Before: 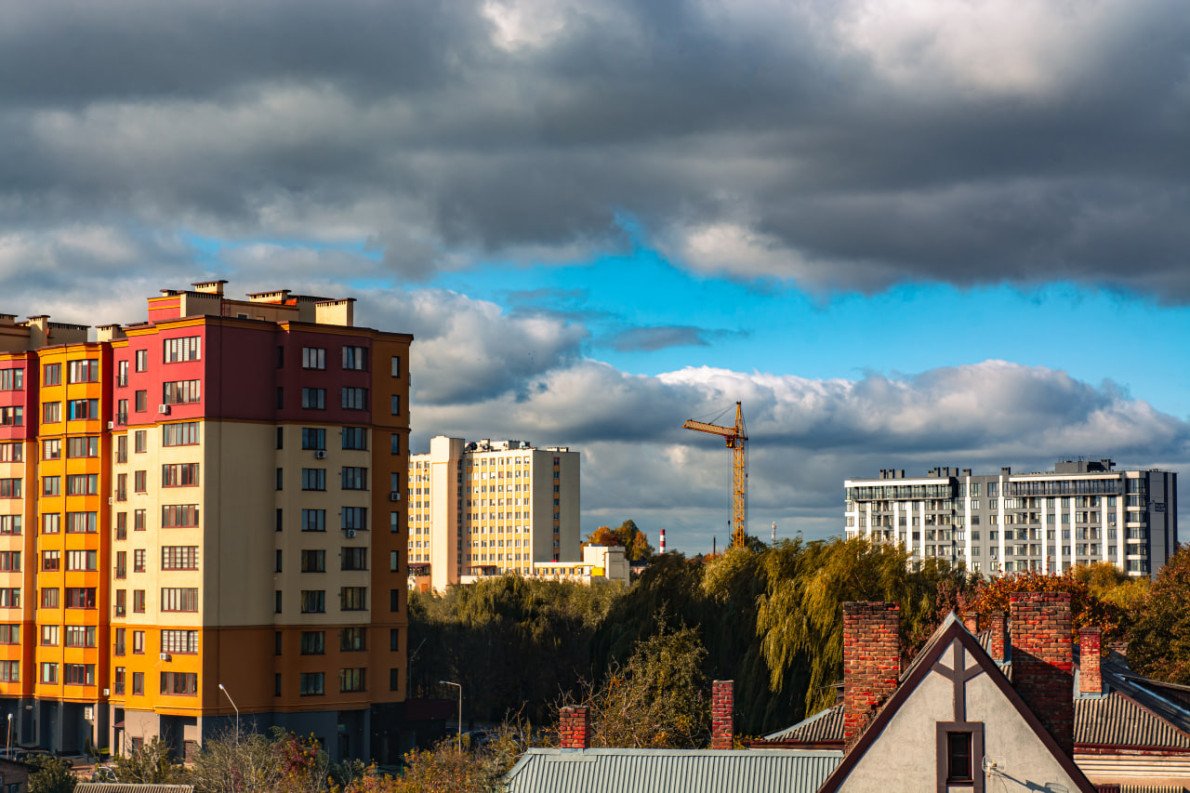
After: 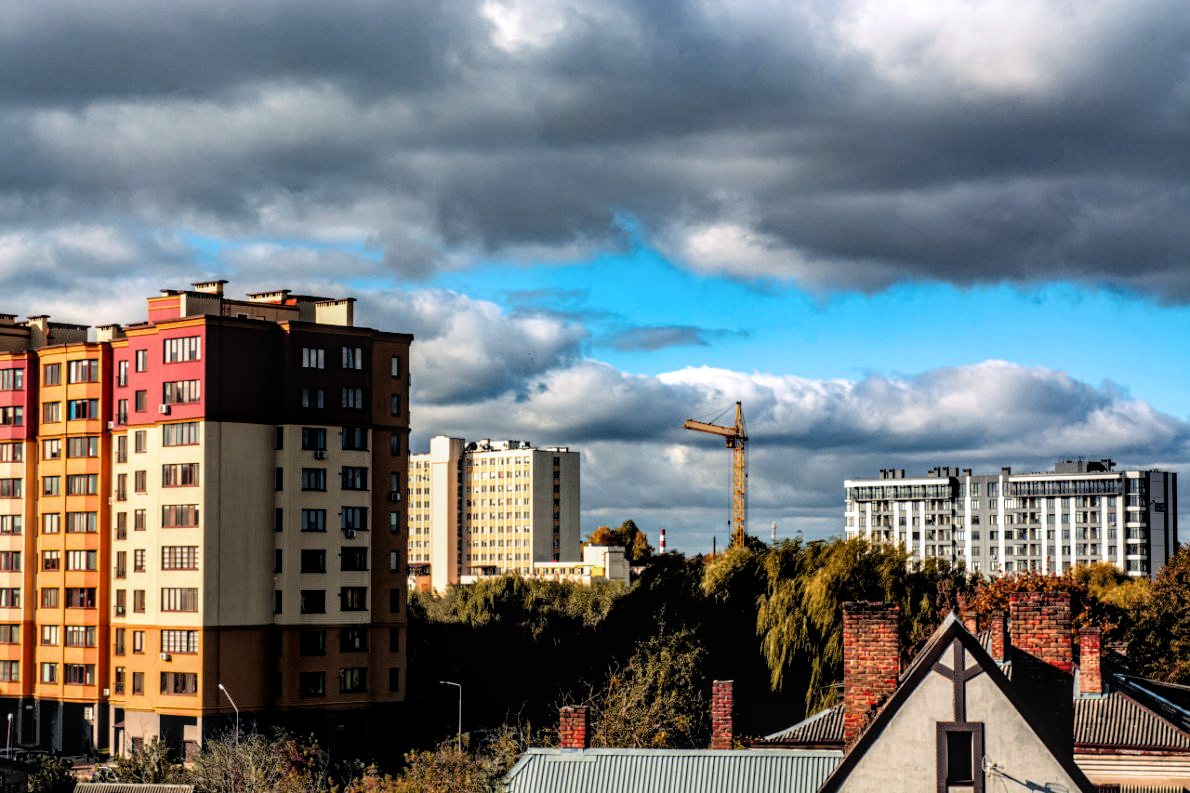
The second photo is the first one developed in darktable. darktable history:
exposure: exposure 0.2 EV, compensate highlight preservation false
white balance: red 0.98, blue 1.034
sharpen: radius 5.325, amount 0.312, threshold 26.433
filmic rgb: black relative exposure -3.72 EV, white relative exposure 2.77 EV, dynamic range scaling -5.32%, hardness 3.03
local contrast: on, module defaults
